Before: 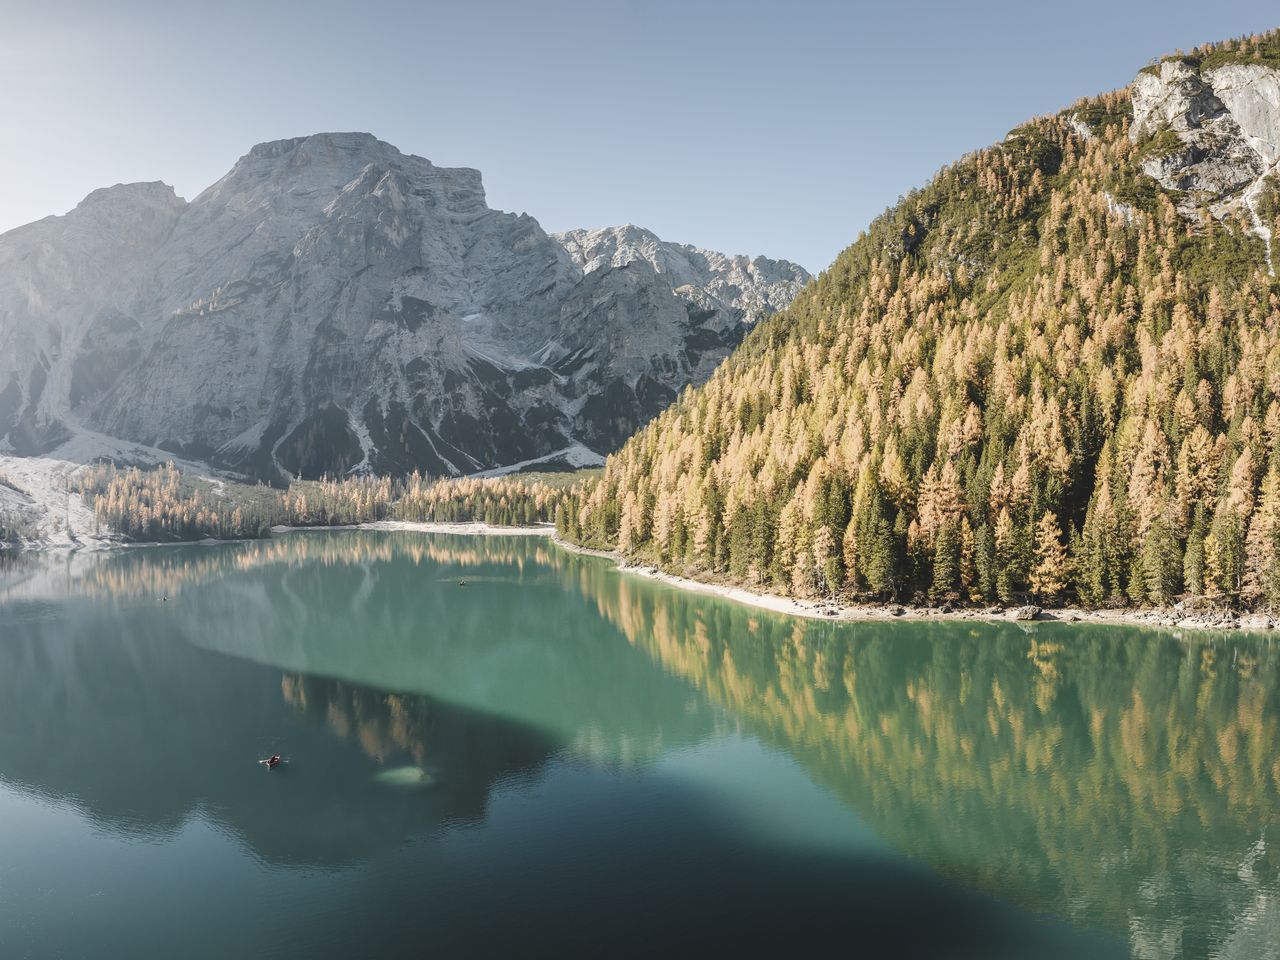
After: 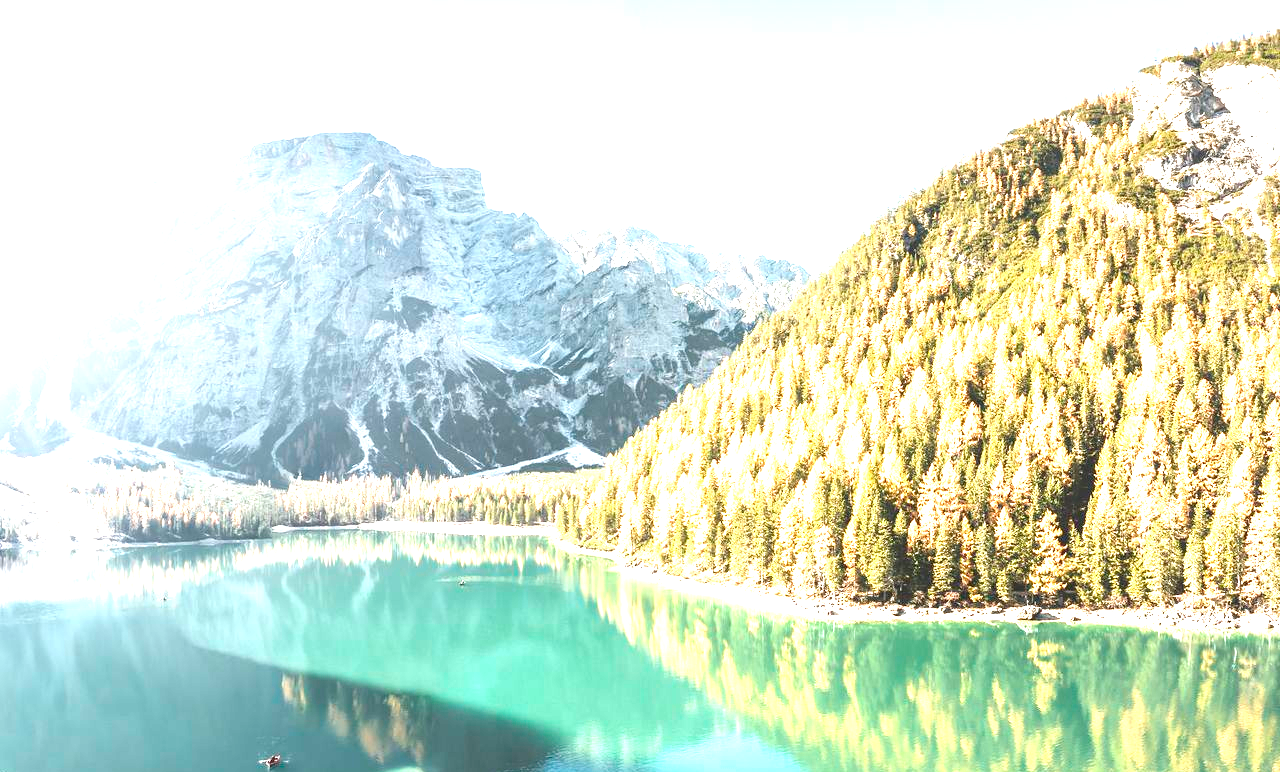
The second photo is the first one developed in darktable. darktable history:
crop: bottom 19.559%
exposure: exposure 2.029 EV, compensate highlight preservation false
